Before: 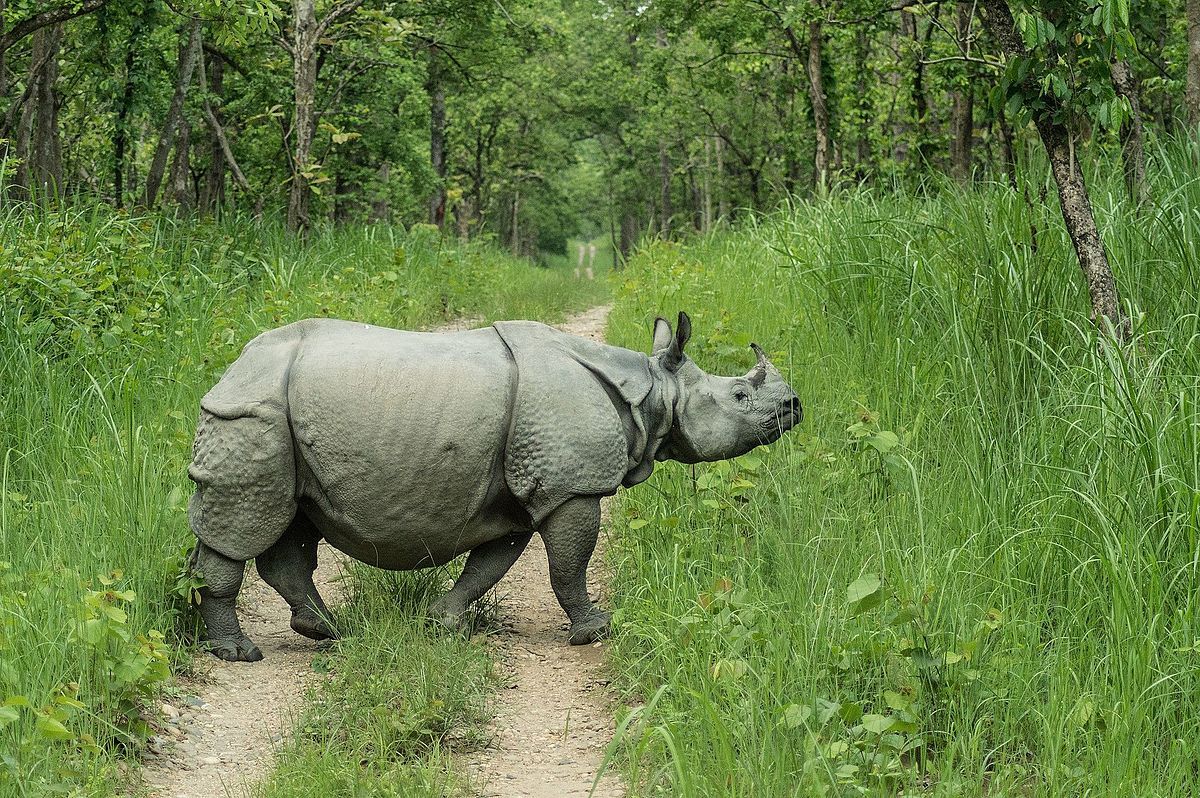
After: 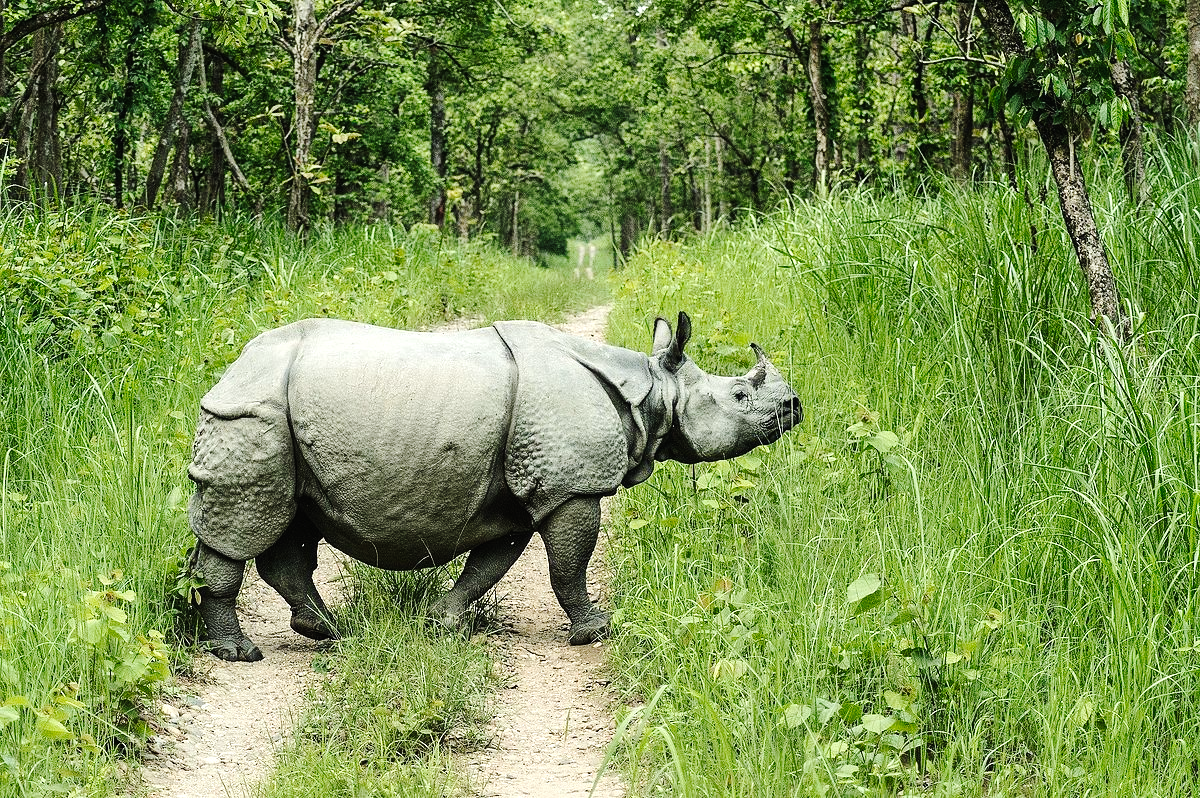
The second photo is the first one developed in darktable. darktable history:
tone equalizer: -8 EV -0.775 EV, -7 EV -0.738 EV, -6 EV -0.59 EV, -5 EV -0.371 EV, -3 EV 0.367 EV, -2 EV 0.6 EV, -1 EV 0.683 EV, +0 EV 0.739 EV, edges refinement/feathering 500, mask exposure compensation -1.57 EV, preserve details no
tone curve: curves: ch0 [(0, 0.01) (0.097, 0.07) (0.204, 0.173) (0.447, 0.517) (0.539, 0.624) (0.733, 0.791) (0.879, 0.898) (1, 0.98)]; ch1 [(0, 0) (0.393, 0.415) (0.447, 0.448) (0.485, 0.494) (0.523, 0.509) (0.545, 0.544) (0.574, 0.578) (0.648, 0.674) (1, 1)]; ch2 [(0, 0) (0.369, 0.388) (0.449, 0.431) (0.499, 0.5) (0.521, 0.517) (0.53, 0.54) (0.564, 0.569) (0.674, 0.735) (1, 1)], preserve colors none
